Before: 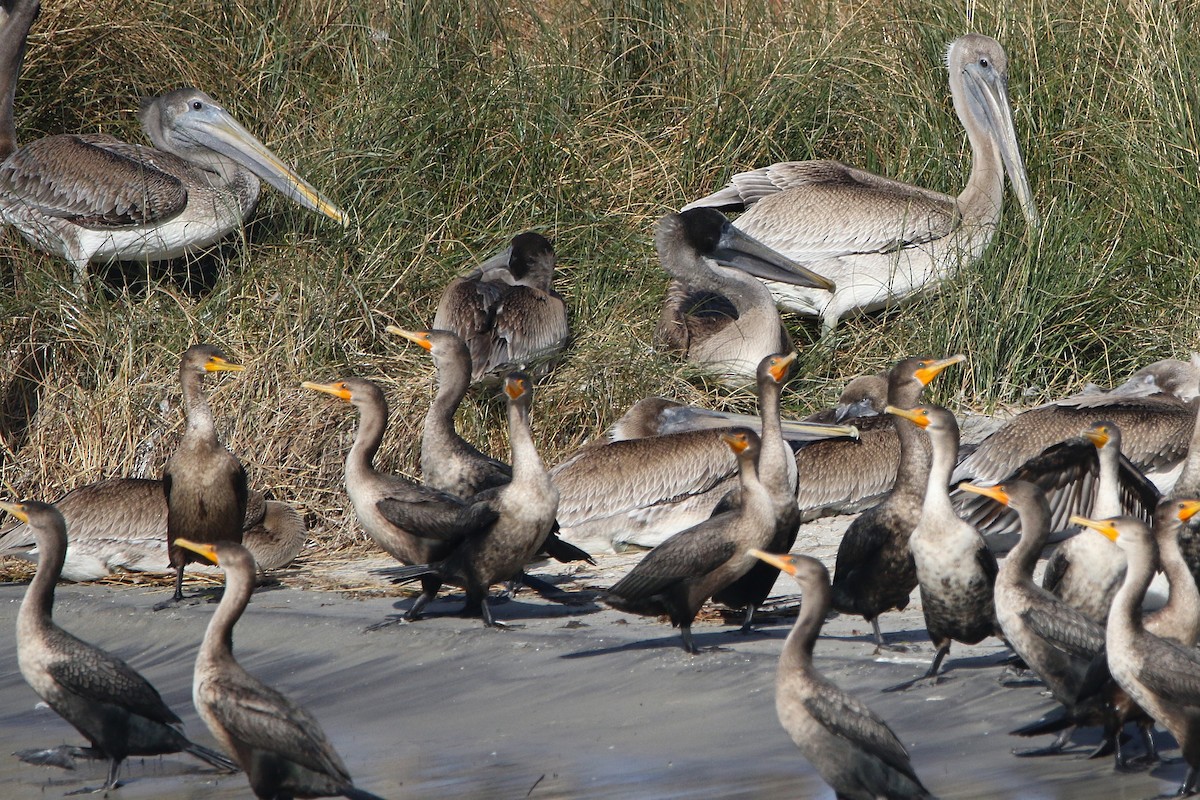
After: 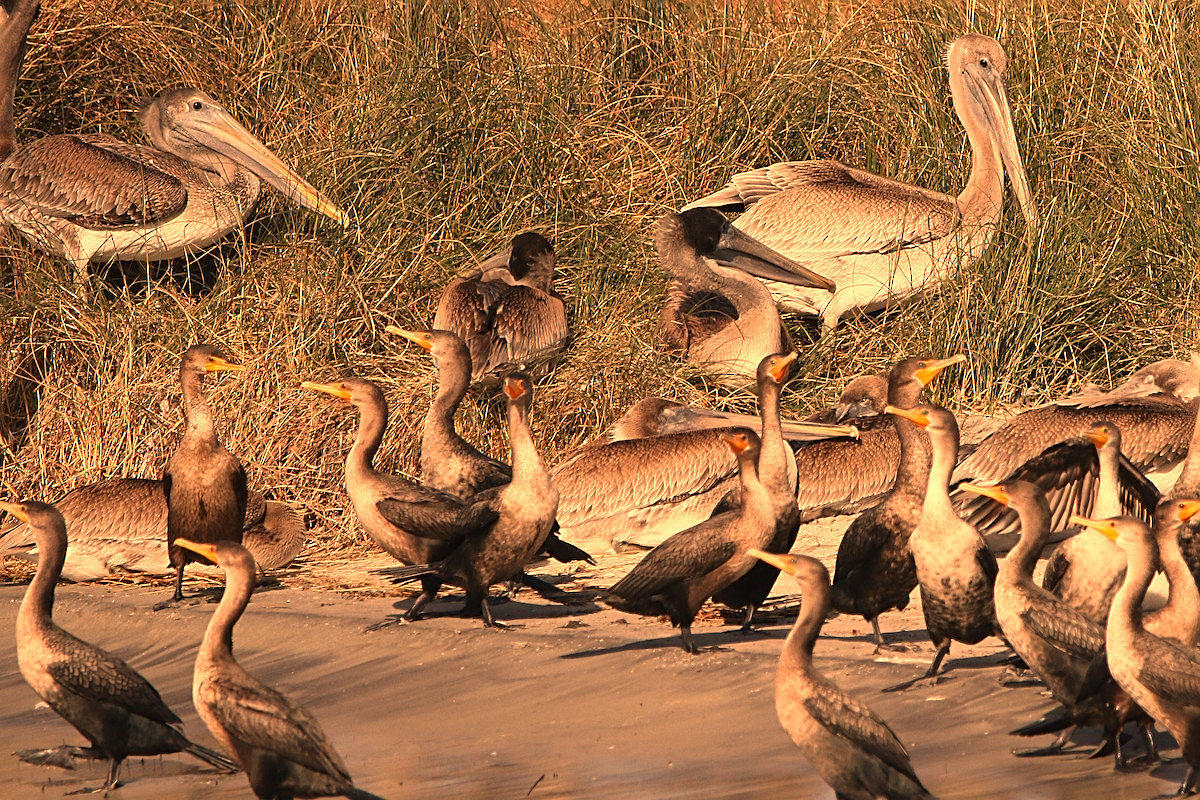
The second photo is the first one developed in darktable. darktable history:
sharpen: on, module defaults
white balance: red 1.467, blue 0.684
